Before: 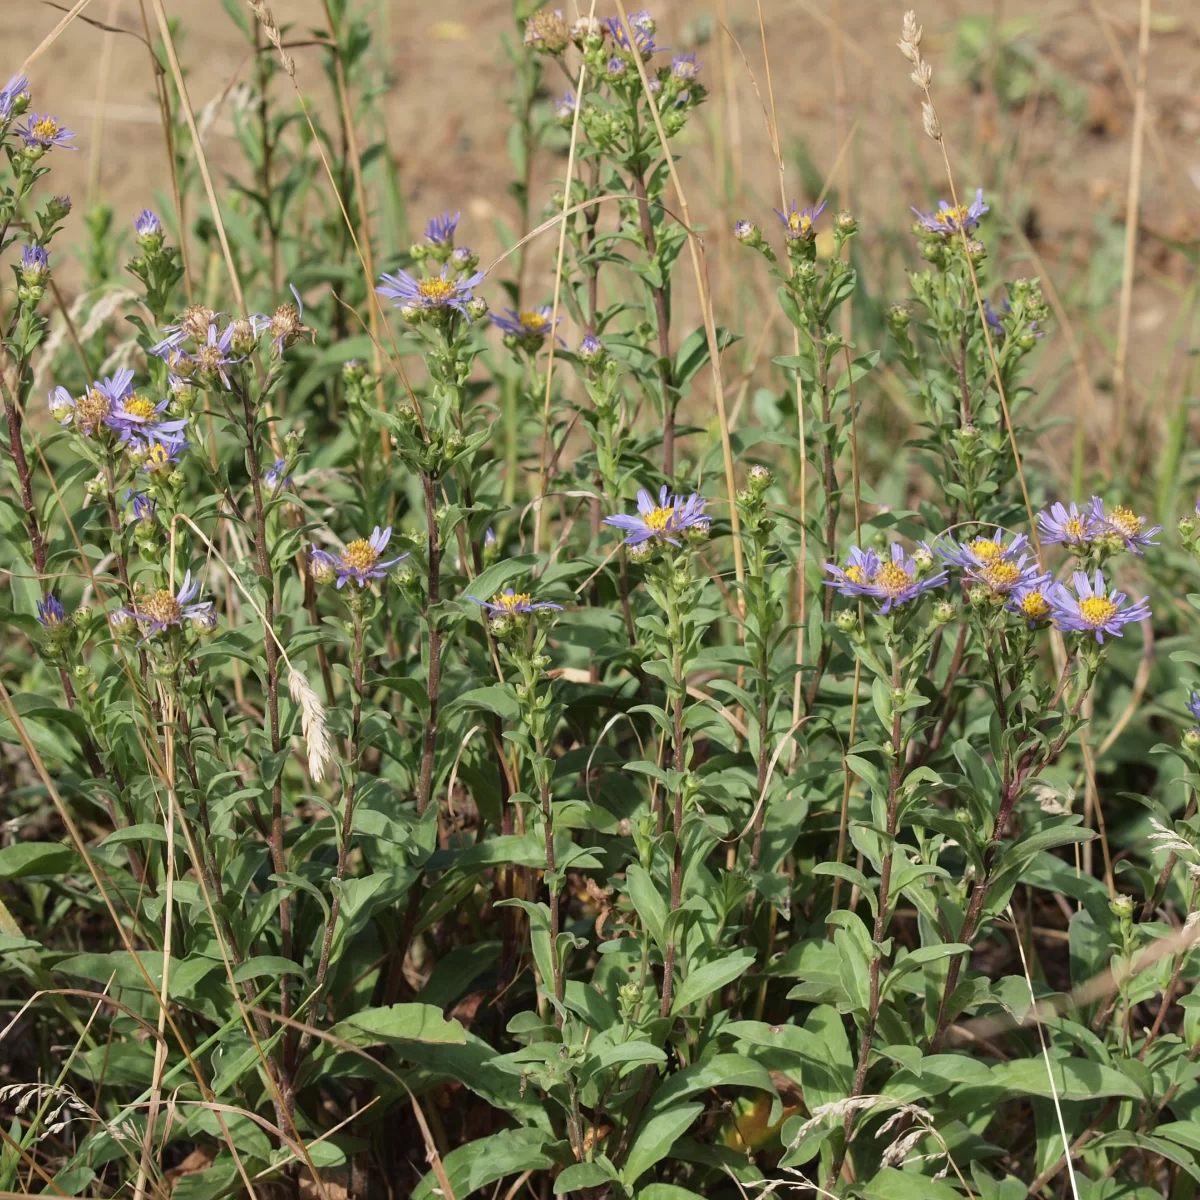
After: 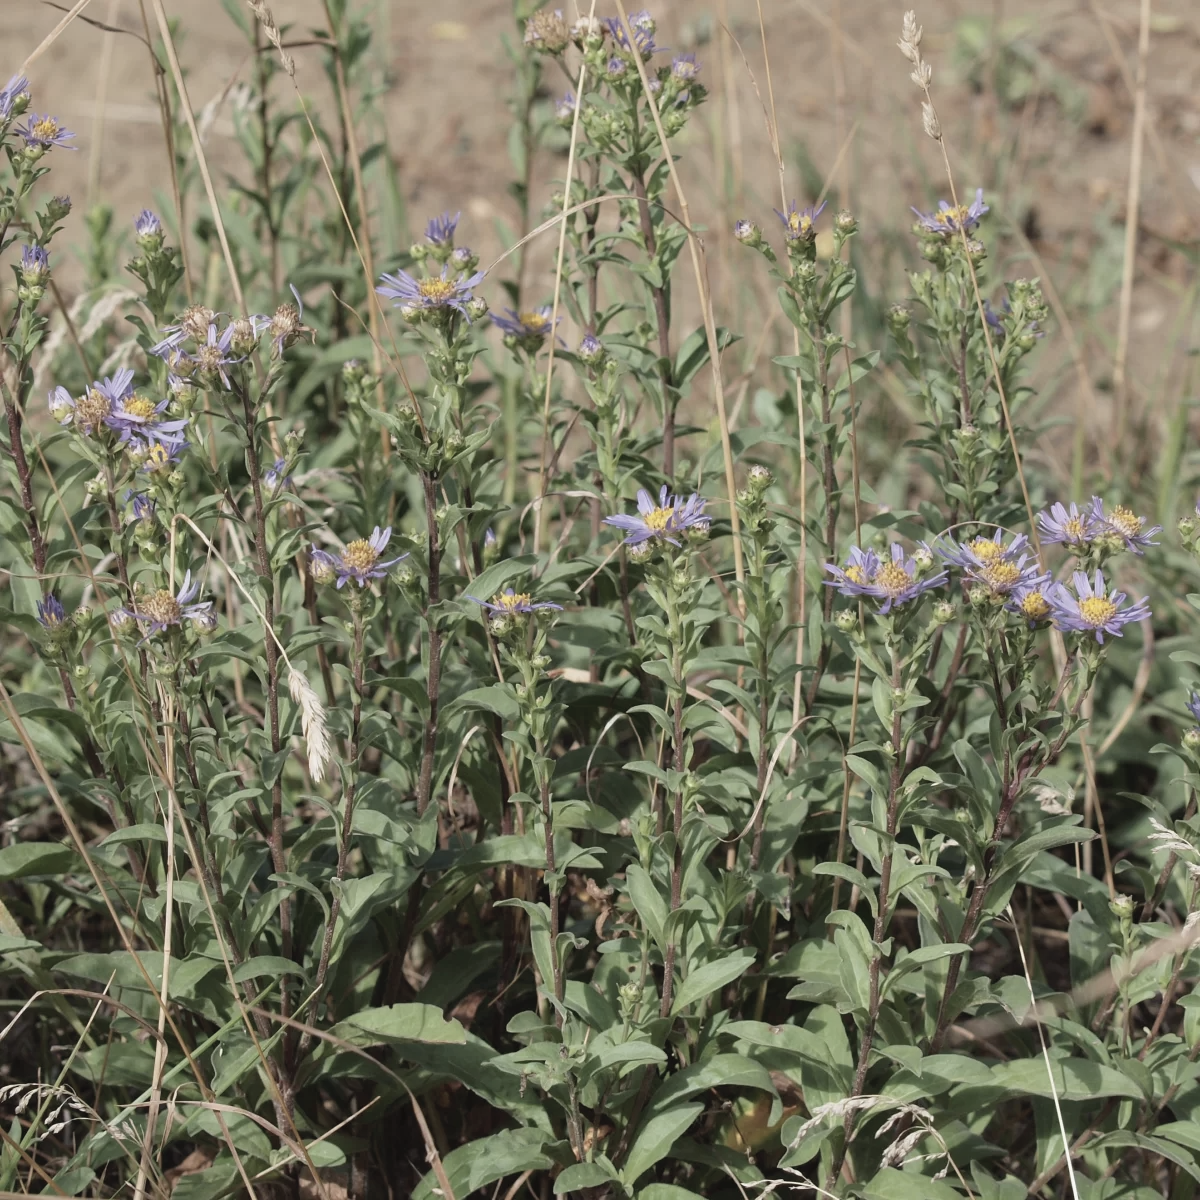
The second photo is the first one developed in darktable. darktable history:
contrast brightness saturation: contrast -0.047, saturation -0.405
